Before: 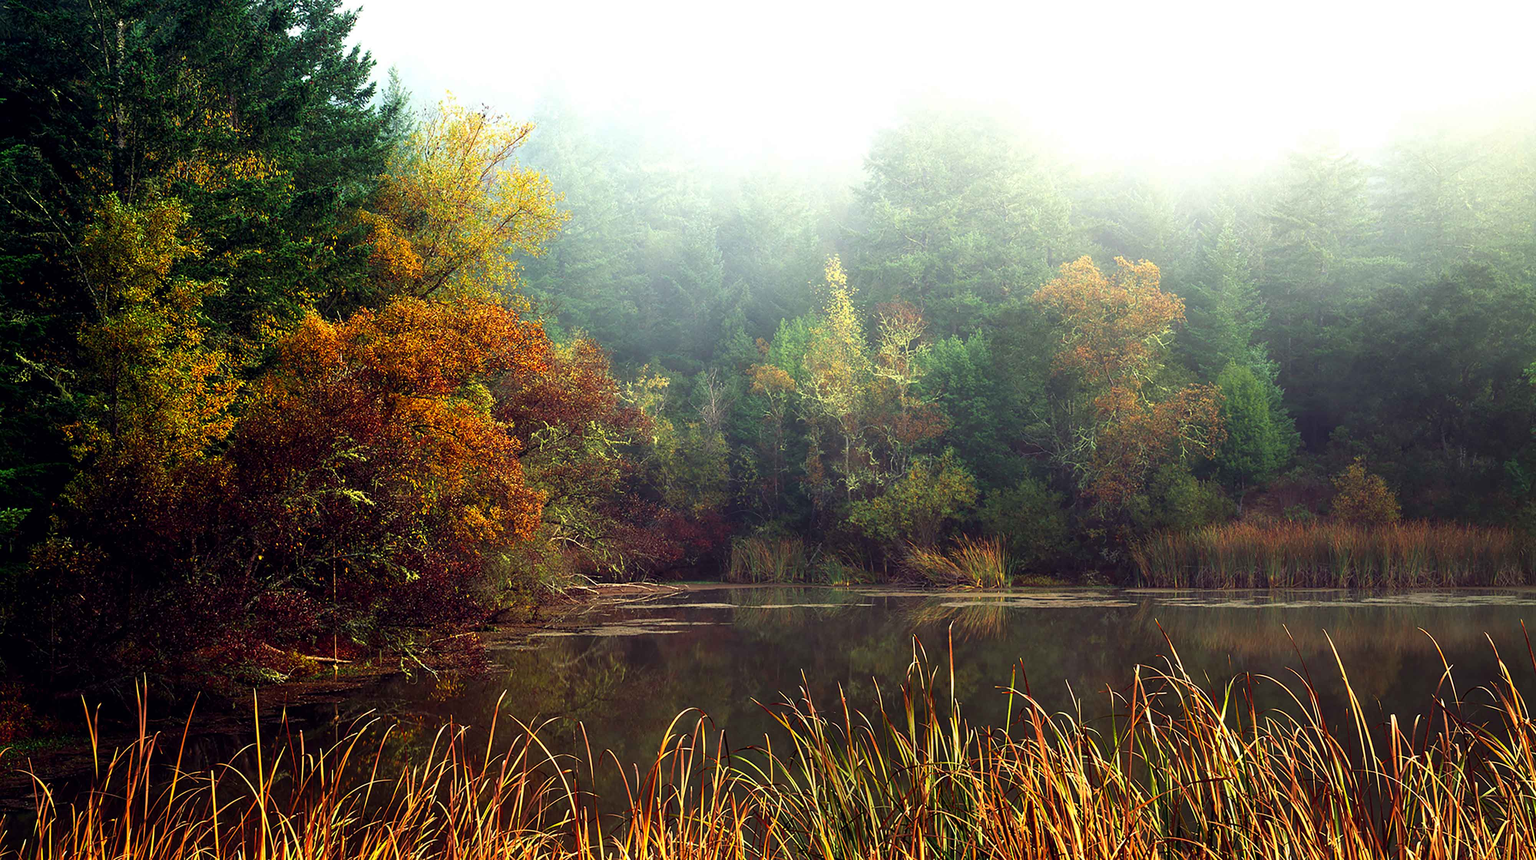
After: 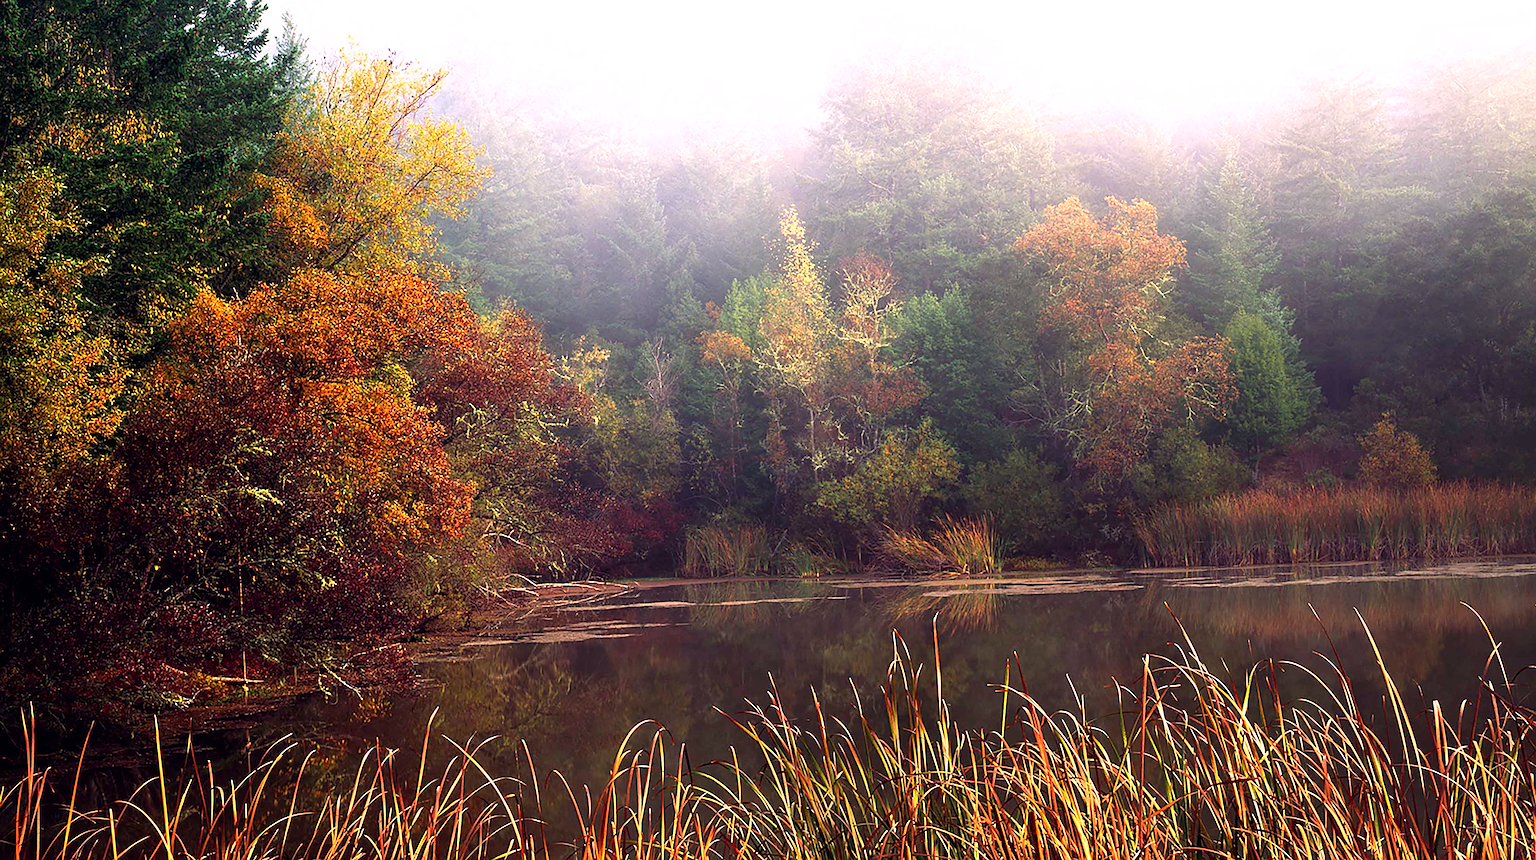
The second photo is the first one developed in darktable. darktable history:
crop and rotate: angle 1.96°, left 5.673%, top 5.673%
white balance: red 1.188, blue 1.11
sharpen: on, module defaults
